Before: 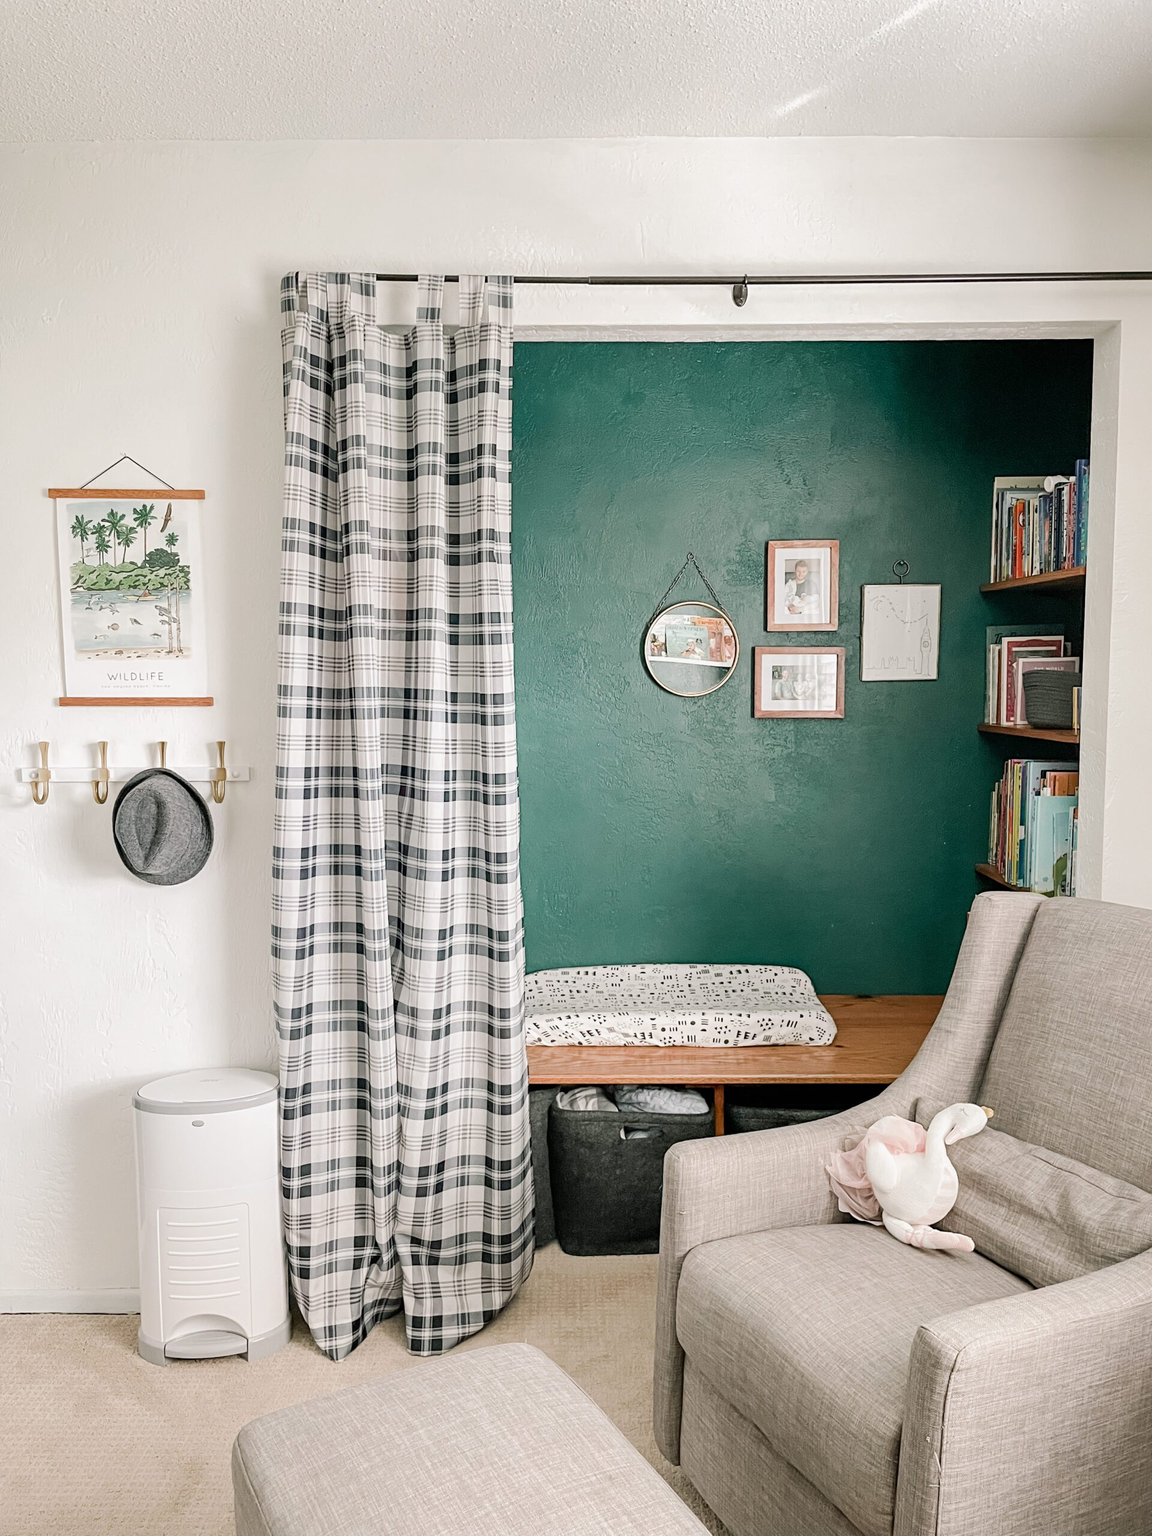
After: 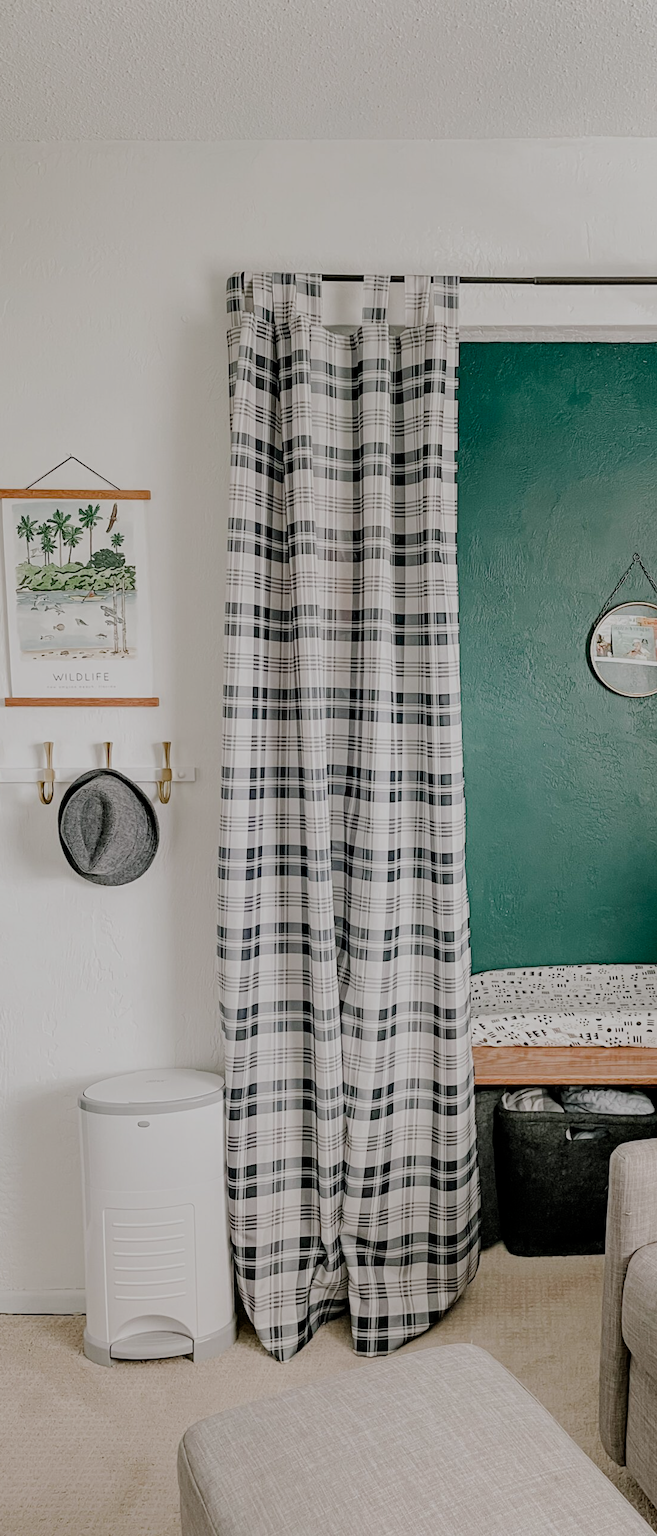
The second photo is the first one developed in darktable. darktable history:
crop: left 4.743%, right 38.183%
filmic rgb: middle gray luminance 28.87%, black relative exposure -10.26 EV, white relative exposure 5.48 EV, target black luminance 0%, hardness 3.92, latitude 1.1%, contrast 1.124, highlights saturation mix 4.8%, shadows ↔ highlights balance 15.85%, add noise in highlights 0.001, preserve chrominance no, color science v3 (2019), use custom middle-gray values true, contrast in highlights soft
